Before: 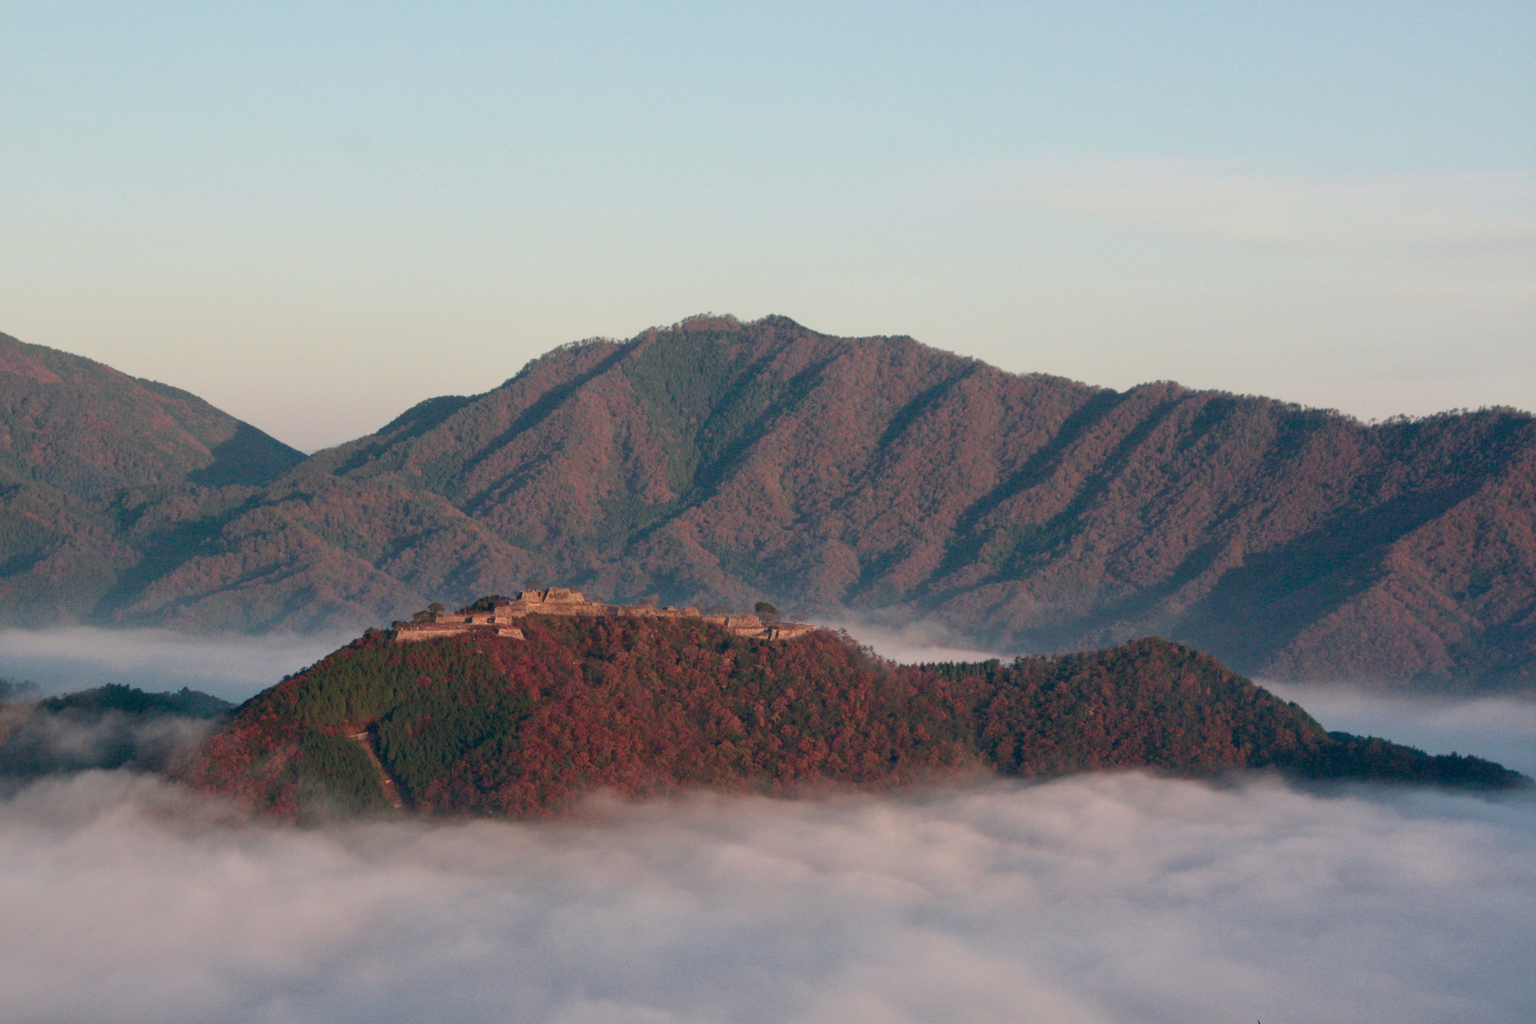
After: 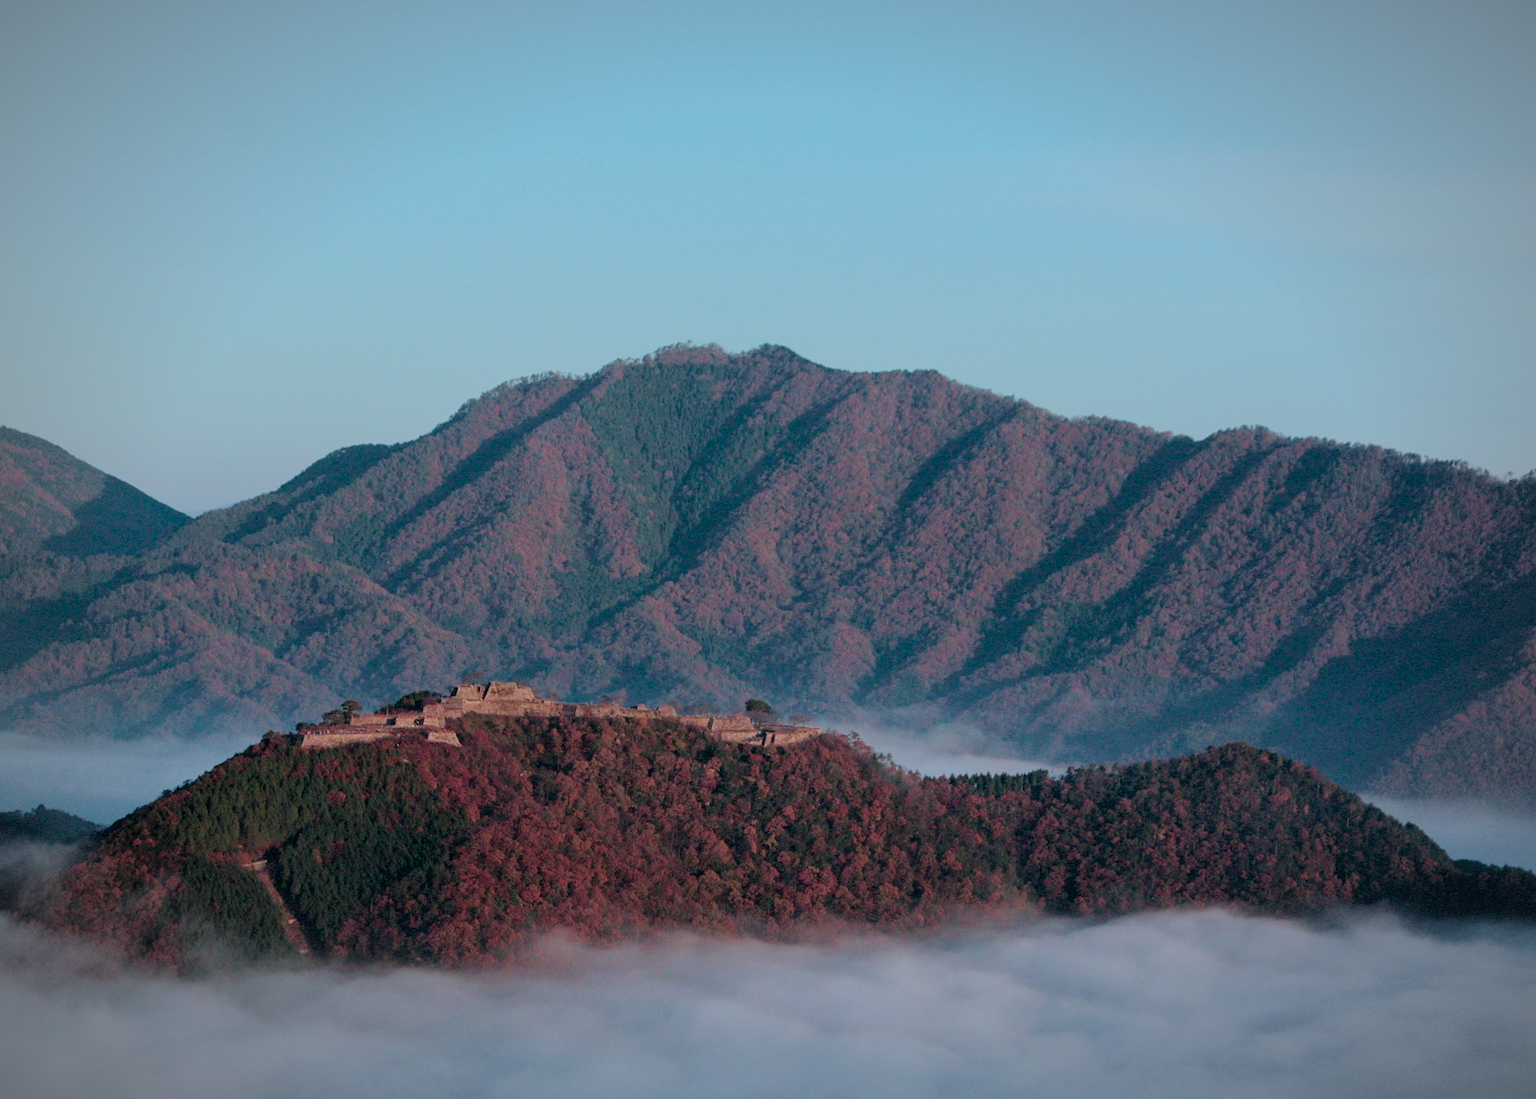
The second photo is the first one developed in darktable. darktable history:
filmic rgb: black relative exposure -6.06 EV, white relative exposure 6.94 EV, hardness 2.26, iterations of high-quality reconstruction 0
sharpen: on, module defaults
crop: left 9.939%, top 3.613%, right 9.195%, bottom 9.541%
color correction: highlights a* -10.56, highlights b* -19.74
velvia: on, module defaults
vignetting: fall-off radius 60.12%, automatic ratio true
